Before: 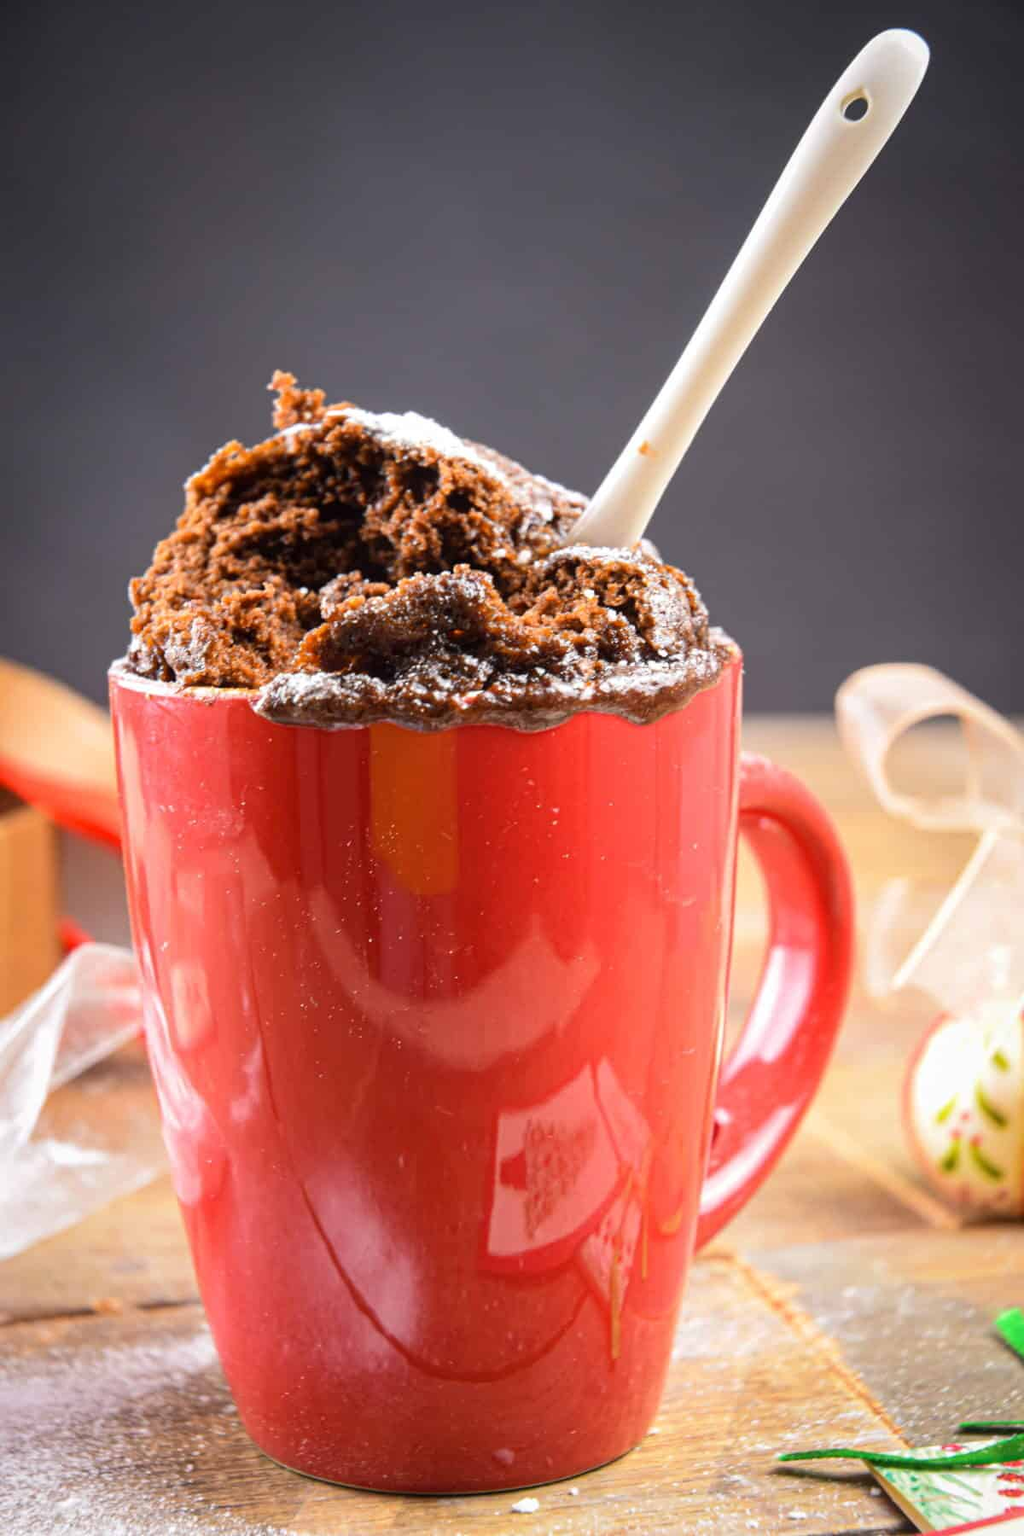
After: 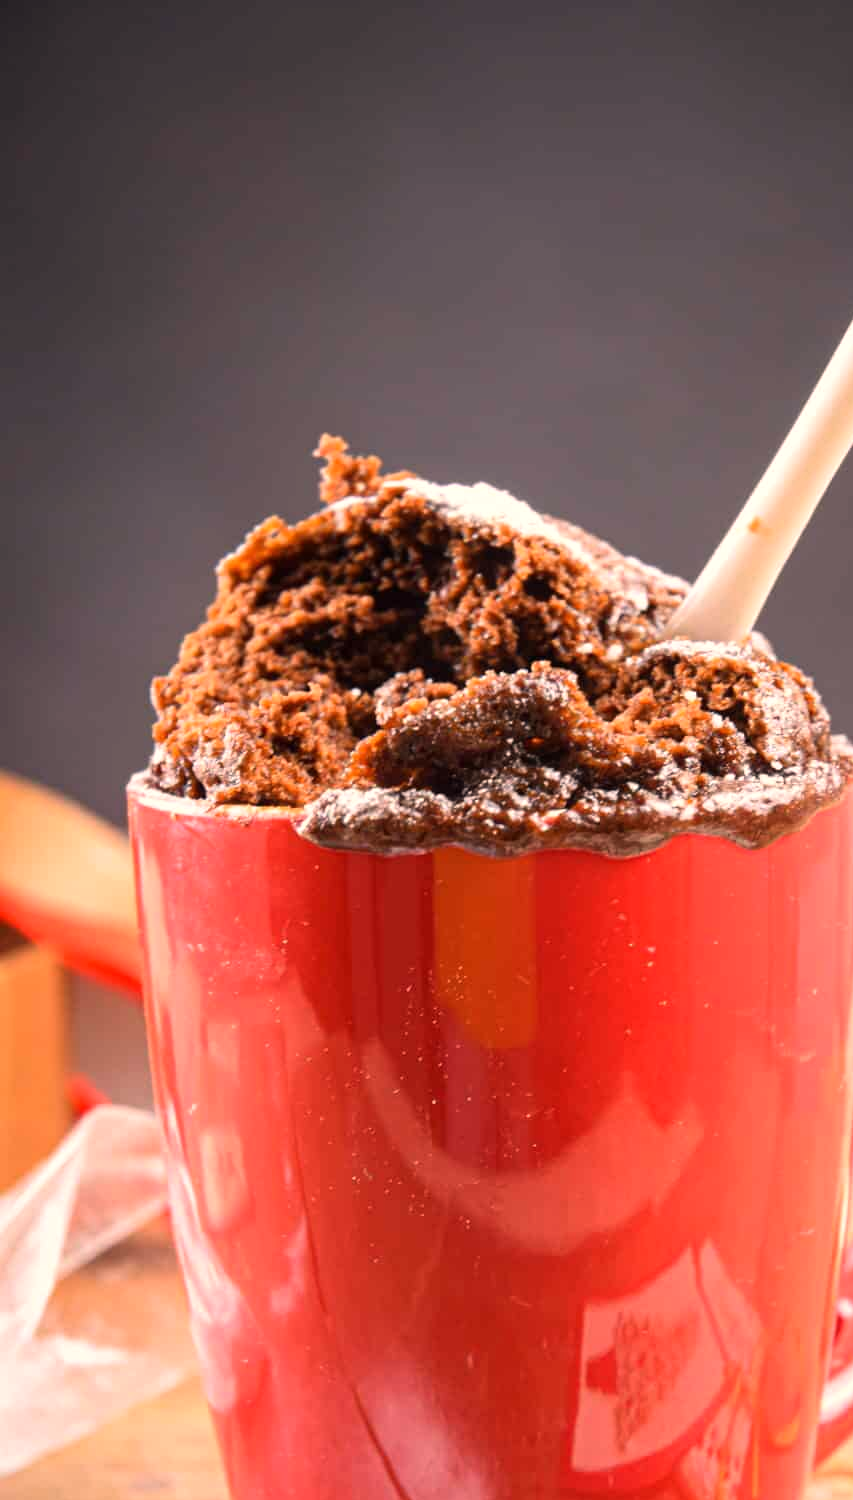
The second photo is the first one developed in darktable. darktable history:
white balance: red 1.127, blue 0.943
color zones: curves: ch0 [(0, 0.5) (0.143, 0.5) (0.286, 0.456) (0.429, 0.5) (0.571, 0.5) (0.714, 0.5) (0.857, 0.5) (1, 0.5)]; ch1 [(0, 0.5) (0.143, 0.5) (0.286, 0.422) (0.429, 0.5) (0.571, 0.5) (0.714, 0.5) (0.857, 0.5) (1, 0.5)]
crop: right 28.885%, bottom 16.626%
